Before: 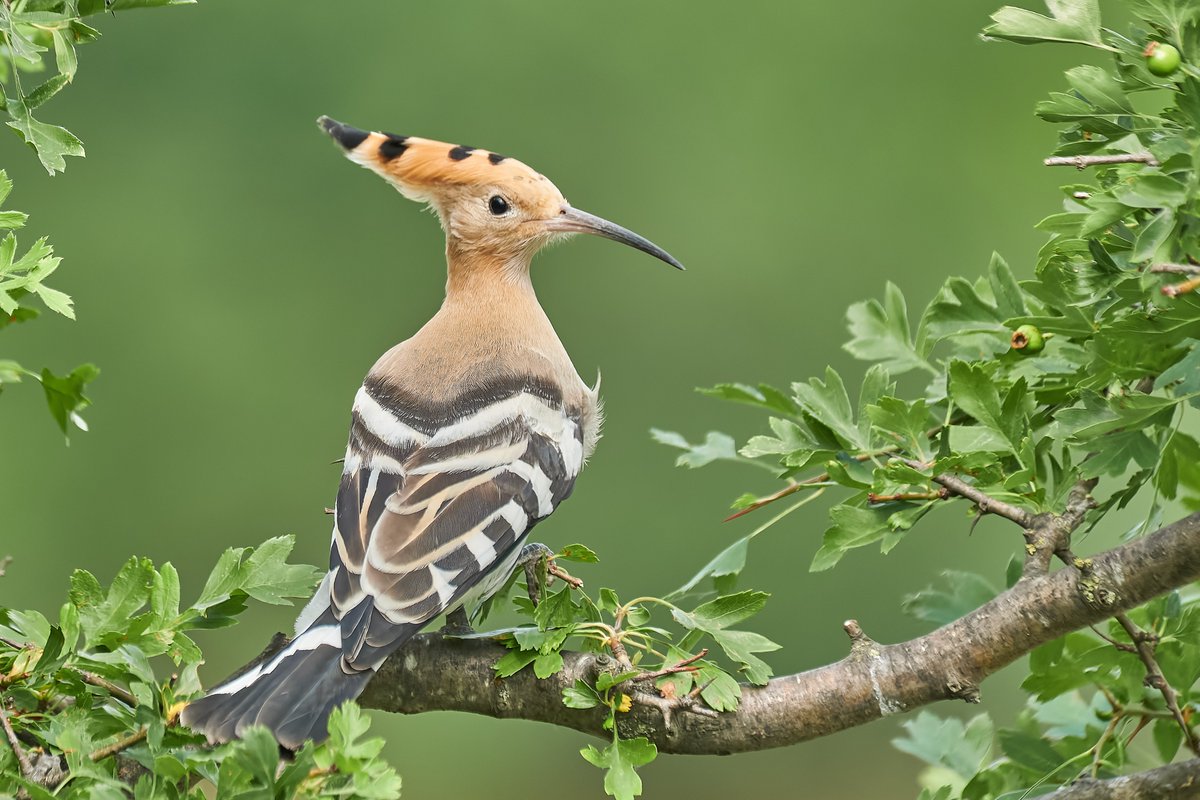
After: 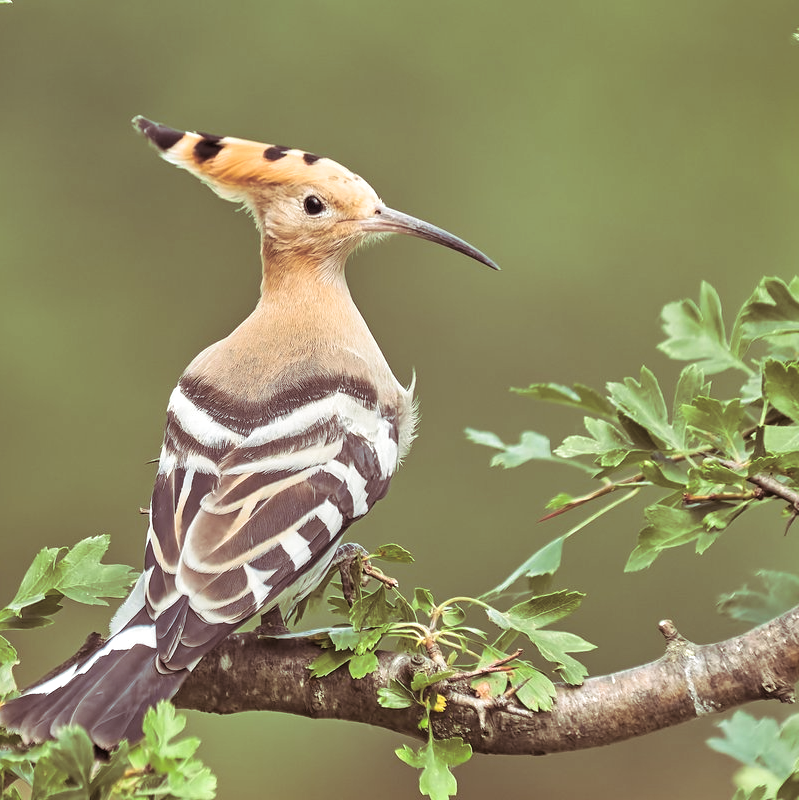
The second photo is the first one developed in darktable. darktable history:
crop: left 15.419%, right 17.914%
exposure: exposure 0.29 EV, compensate highlight preservation false
split-toning: shadows › saturation 0.41, highlights › saturation 0, compress 33.55%
